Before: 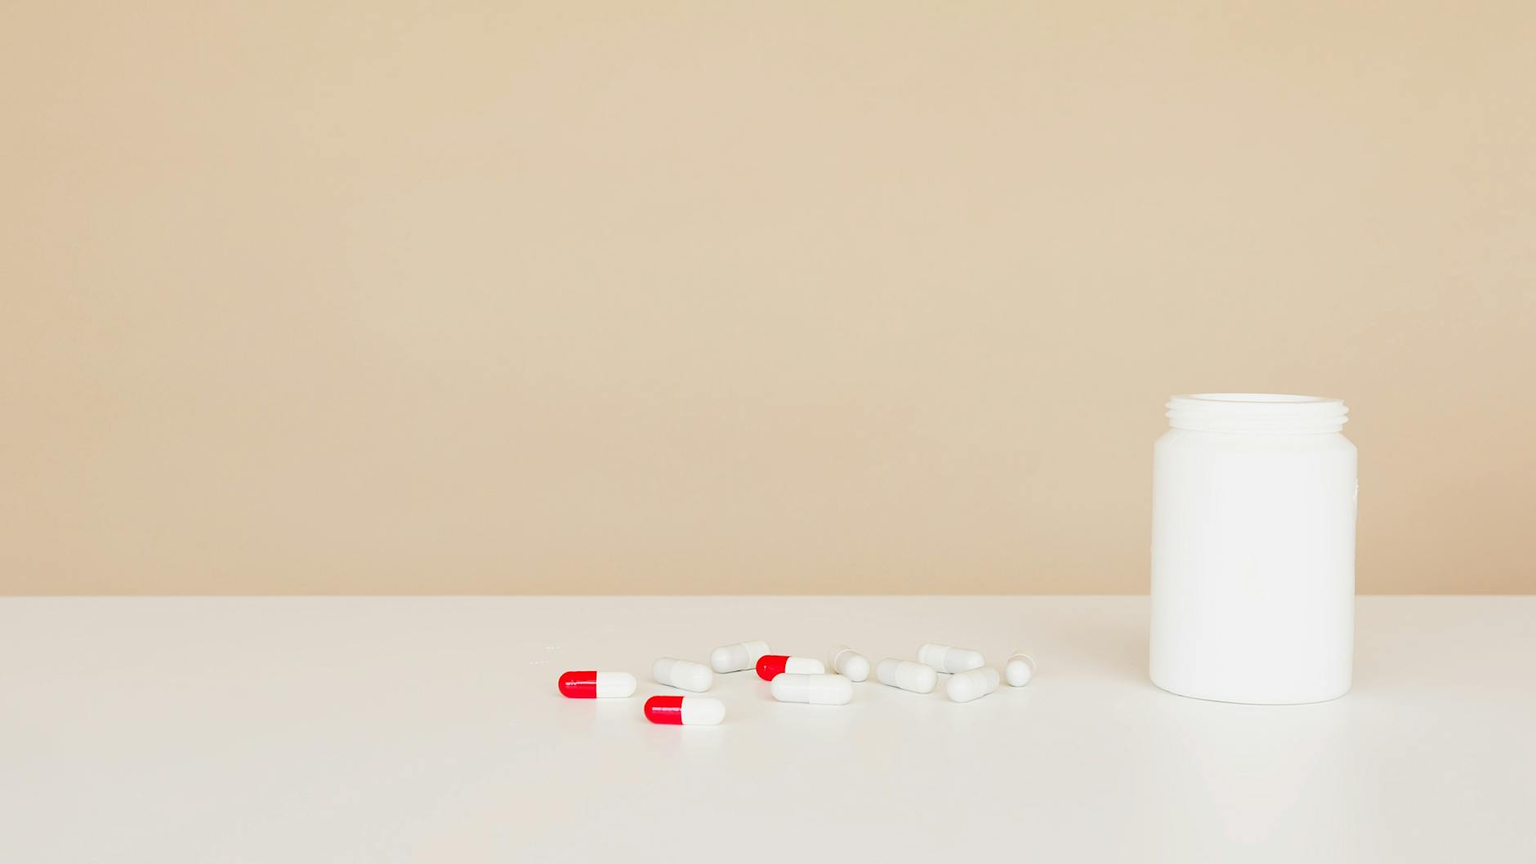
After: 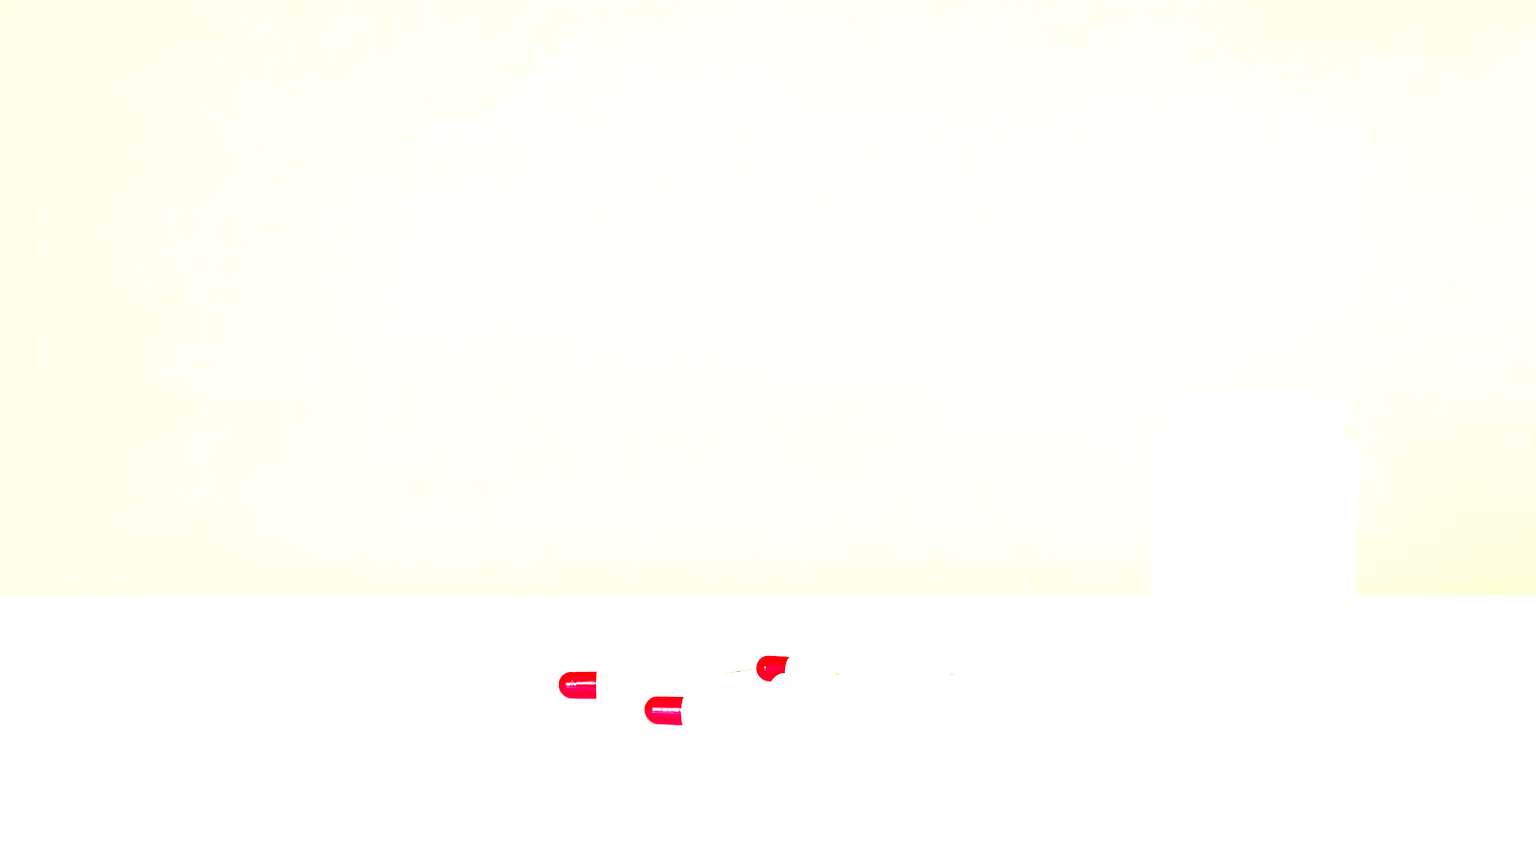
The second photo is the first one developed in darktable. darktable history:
exposure: exposure 0.782 EV, compensate exposure bias true, compensate highlight preservation false
levels: levels [0.008, 0.318, 0.836]
